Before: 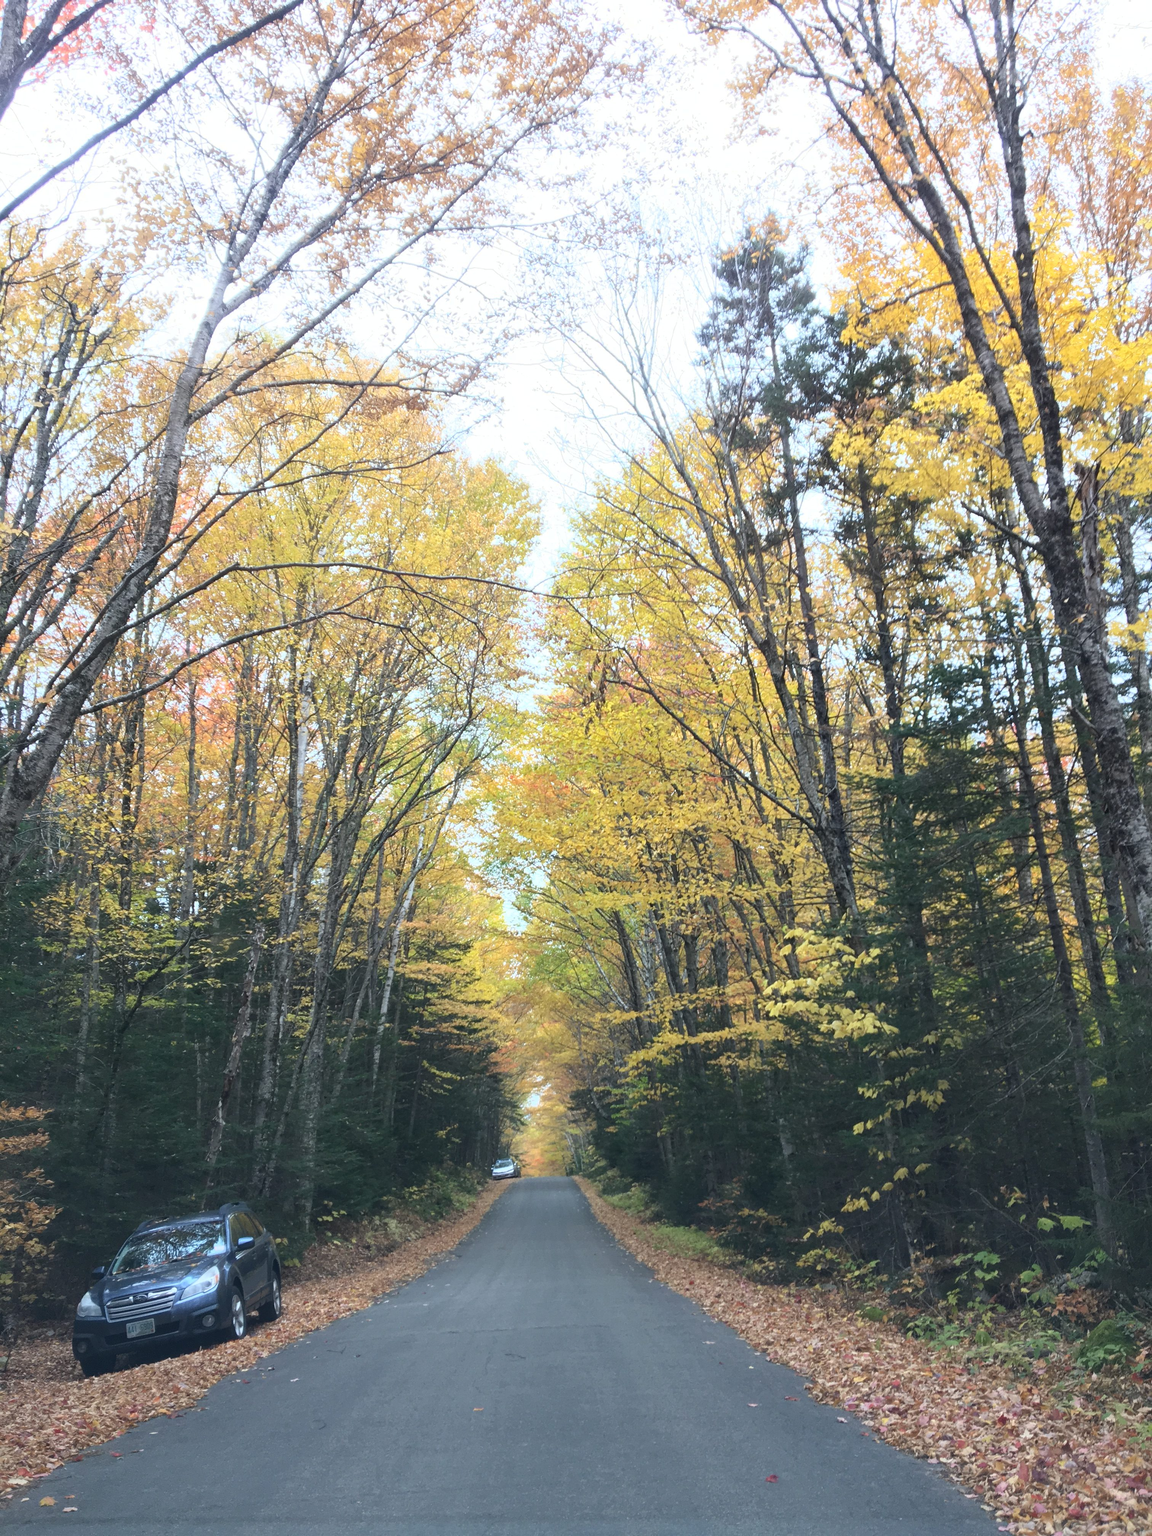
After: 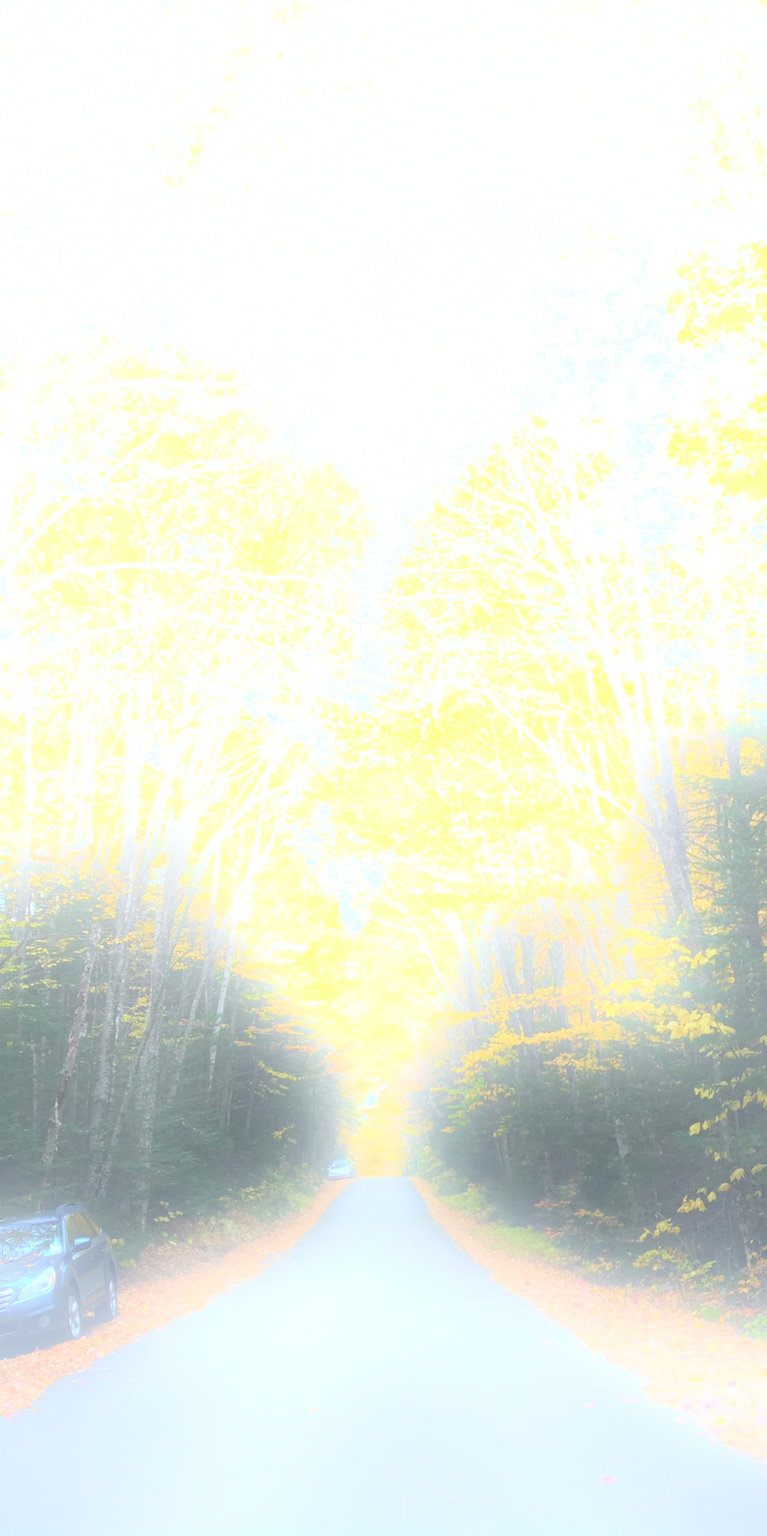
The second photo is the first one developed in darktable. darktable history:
crop and rotate: left 14.292%, right 19.041%
bloom: size 25%, threshold 5%, strength 90%
